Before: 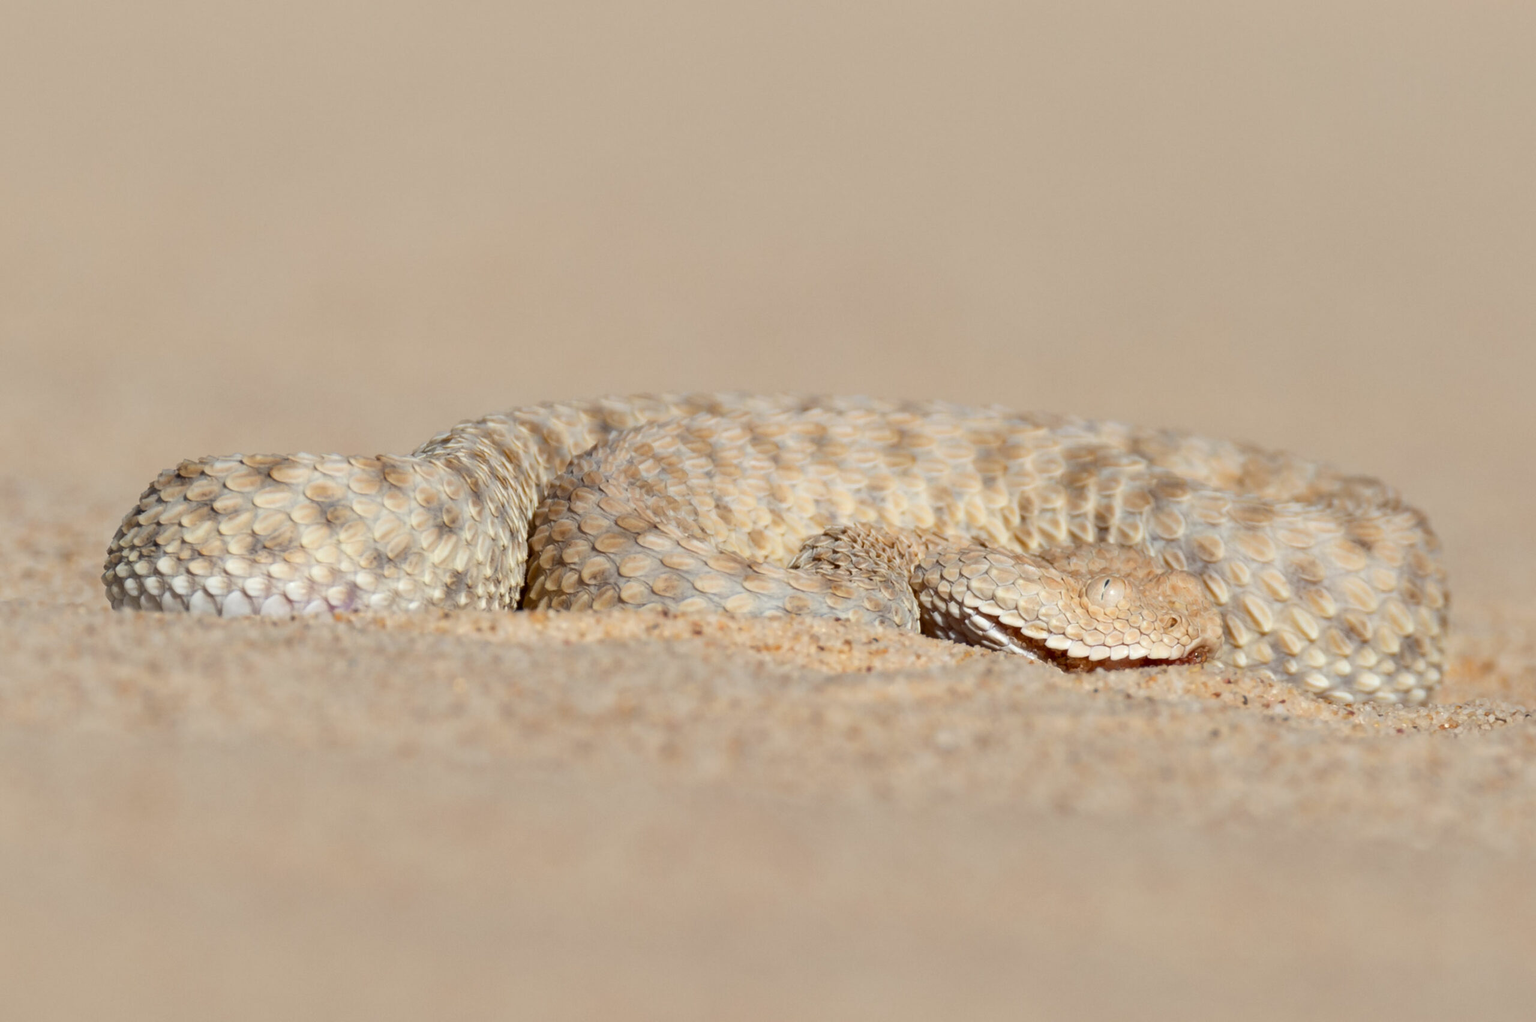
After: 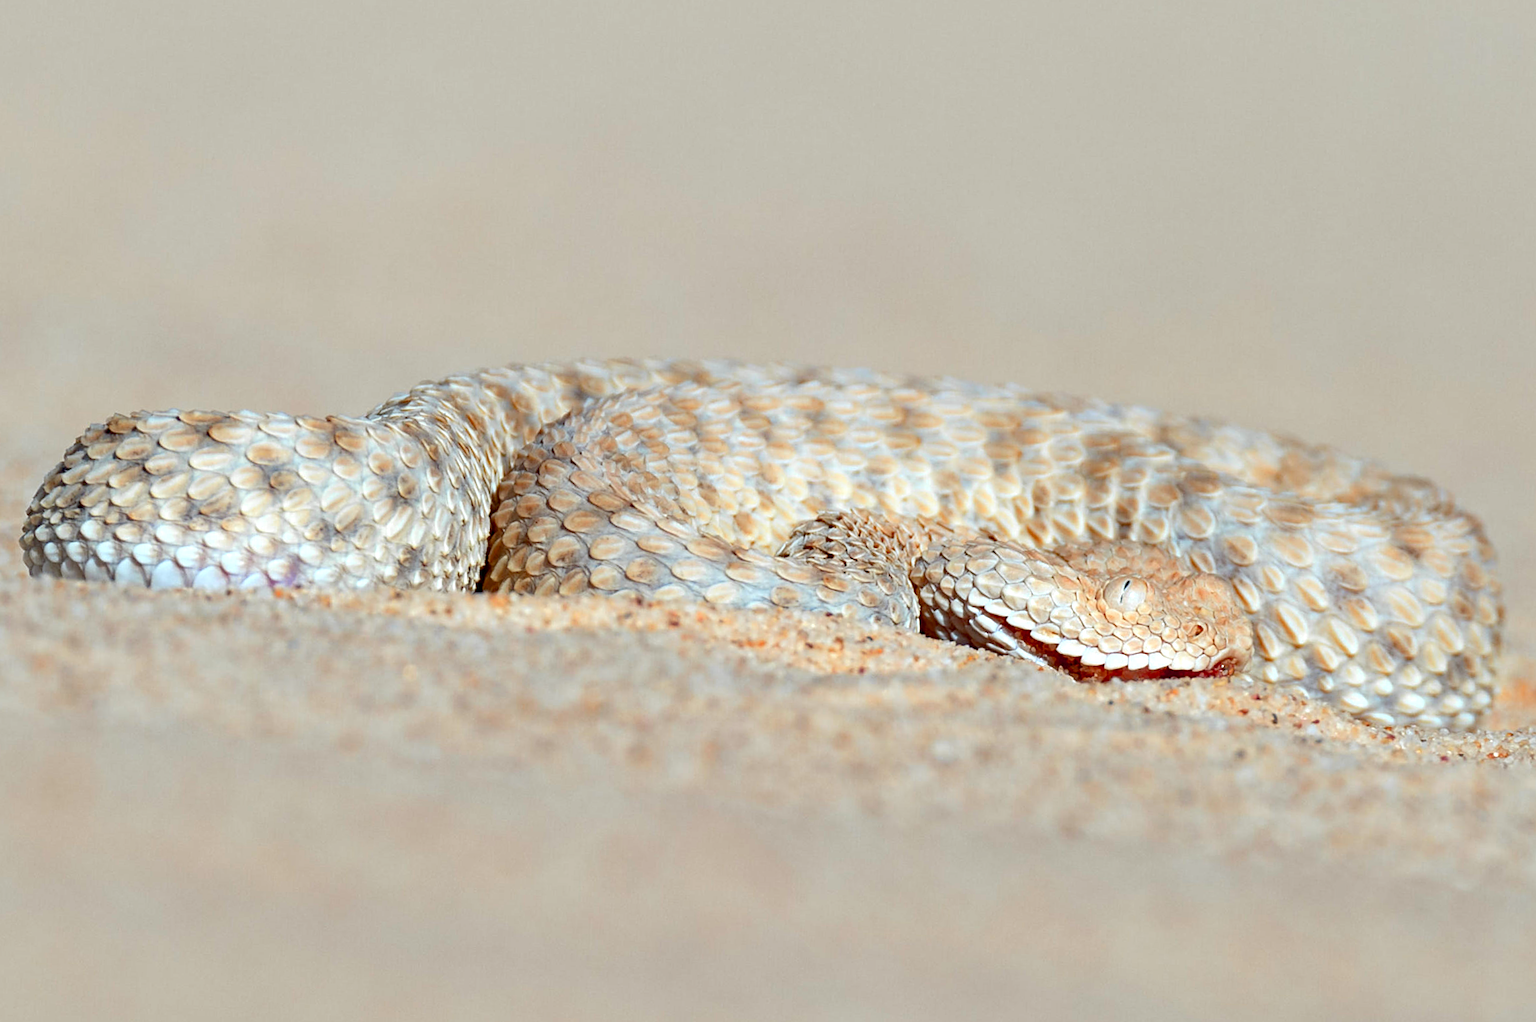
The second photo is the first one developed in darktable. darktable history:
contrast brightness saturation: saturation 0.13
crop and rotate: angle -1.96°, left 3.097%, top 4.154%, right 1.586%, bottom 0.529%
white balance: red 0.988, blue 1.017
exposure: black level correction 0.003, exposure 0.383 EV, compensate highlight preservation false
sharpen: on, module defaults
haze removal: compatibility mode true, adaptive false
color calibration: illuminant Planckian (black body), x 0.368, y 0.361, temperature 4275.92 K
color zones: curves: ch1 [(0.29, 0.492) (0.373, 0.185) (0.509, 0.481)]; ch2 [(0.25, 0.462) (0.749, 0.457)], mix 40.67%
